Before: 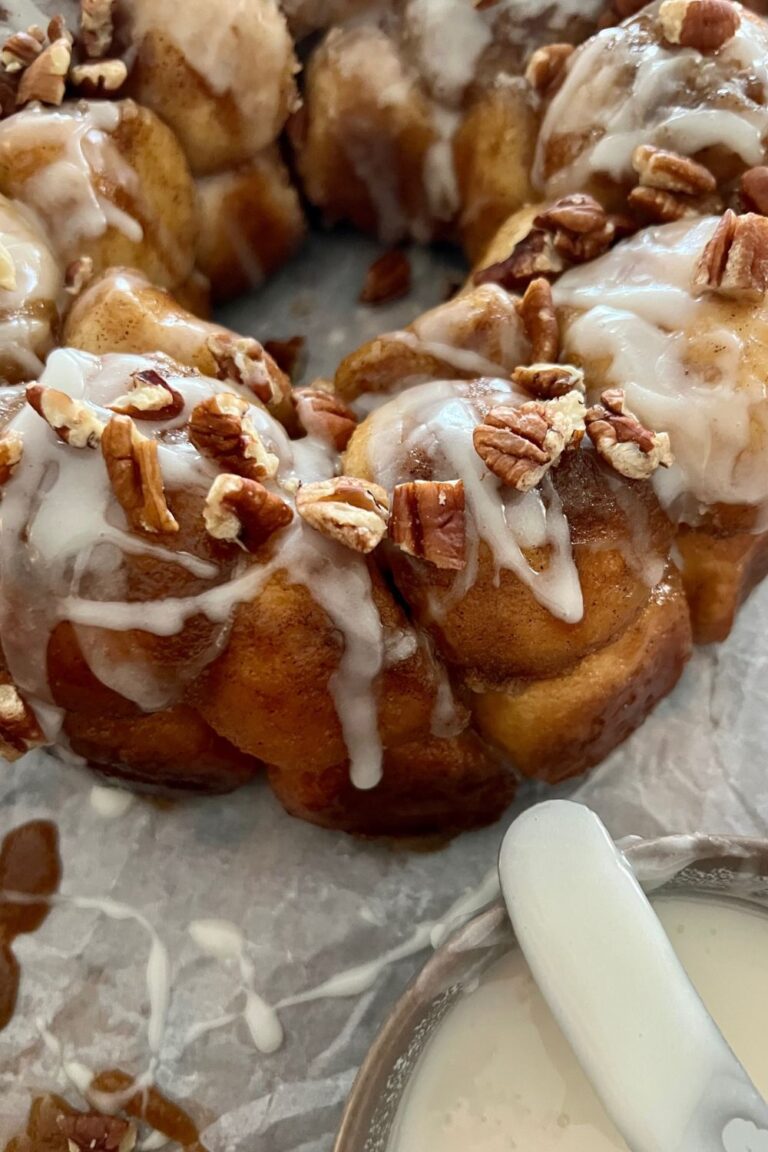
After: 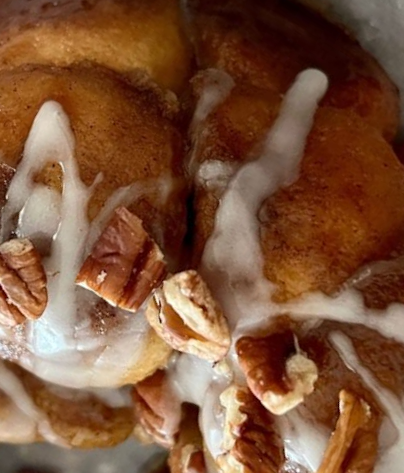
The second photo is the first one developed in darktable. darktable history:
crop and rotate: angle 148.09°, left 9.123%, top 15.566%, right 4.388%, bottom 17.011%
